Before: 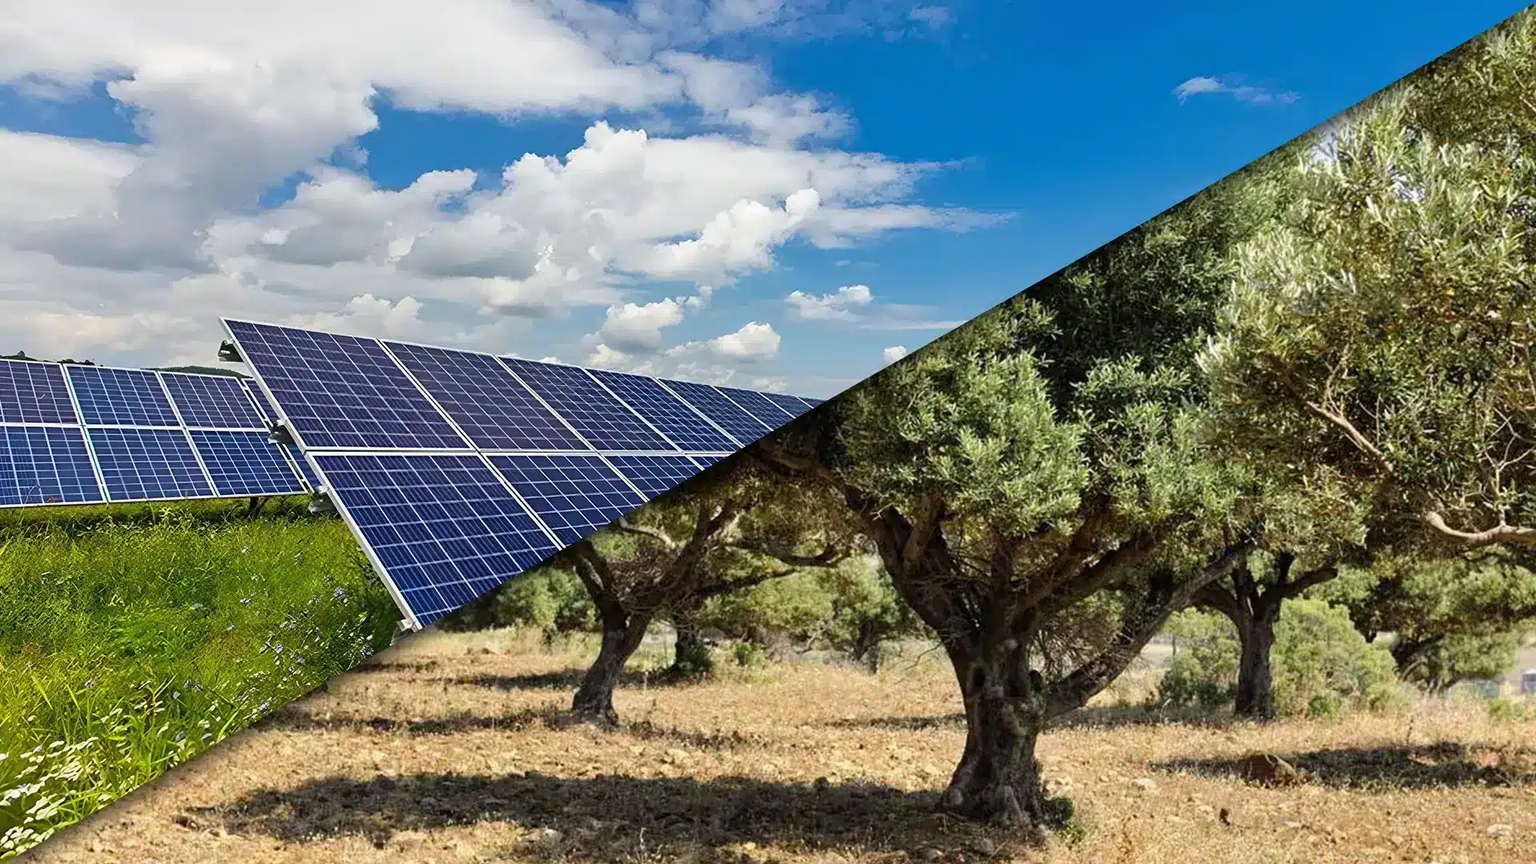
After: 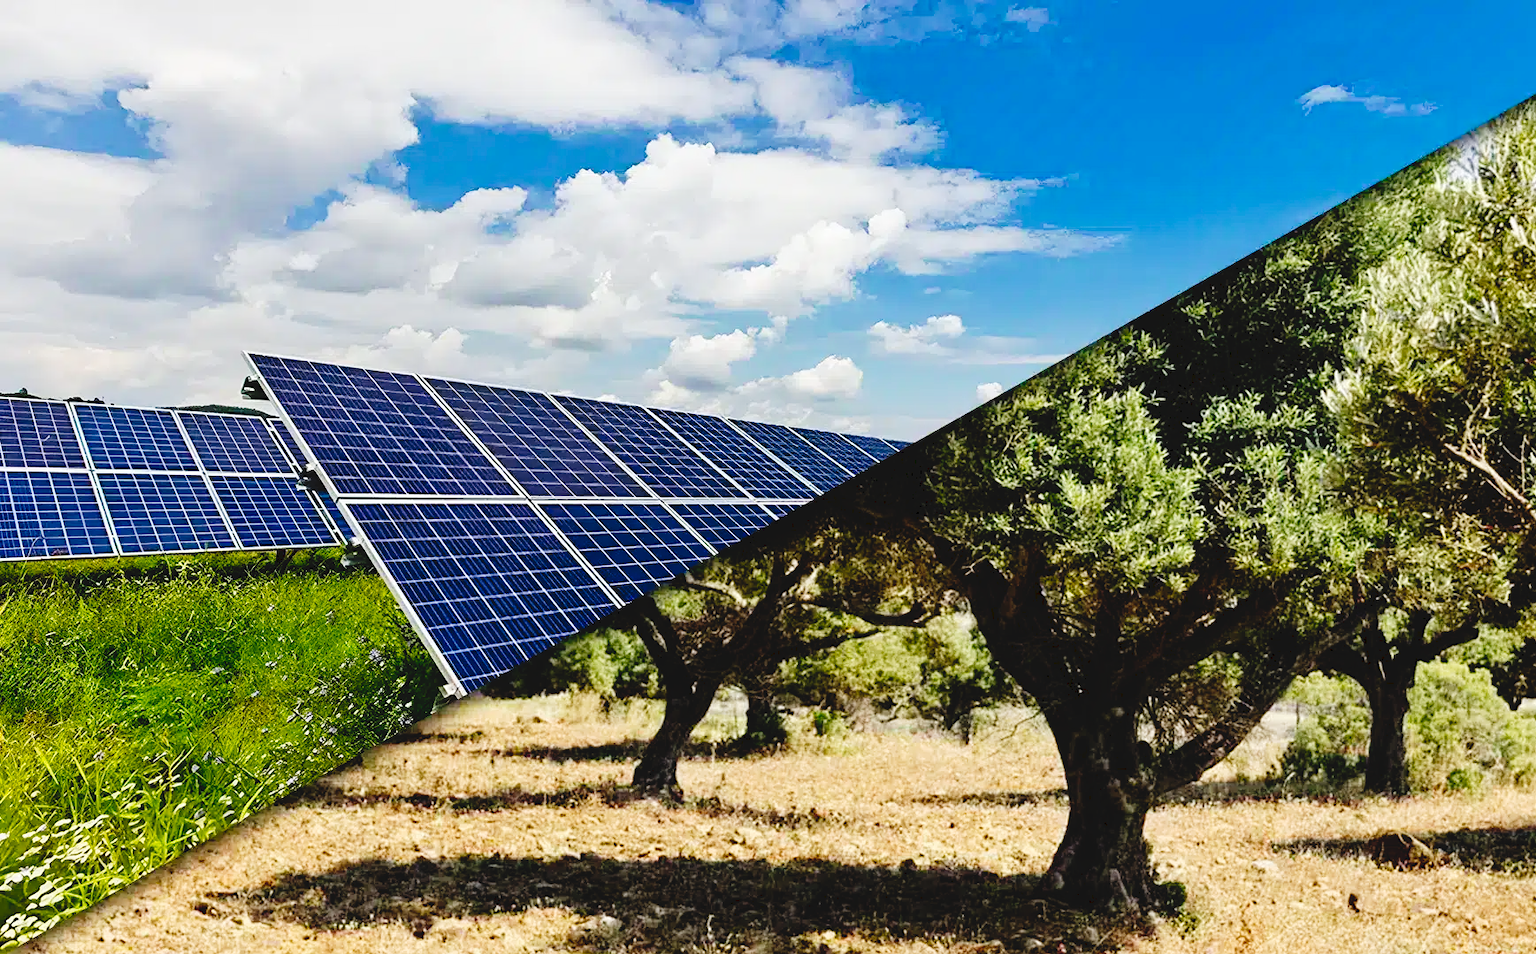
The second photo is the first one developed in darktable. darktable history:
tone curve: curves: ch0 [(0, 0) (0.003, 0.068) (0.011, 0.068) (0.025, 0.068) (0.044, 0.068) (0.069, 0.072) (0.1, 0.072) (0.136, 0.077) (0.177, 0.095) (0.224, 0.126) (0.277, 0.2) (0.335, 0.3) (0.399, 0.407) (0.468, 0.52) (0.543, 0.624) (0.623, 0.721) (0.709, 0.811) (0.801, 0.88) (0.898, 0.942) (1, 1)], preserve colors none
crop: right 9.509%, bottom 0.031%
